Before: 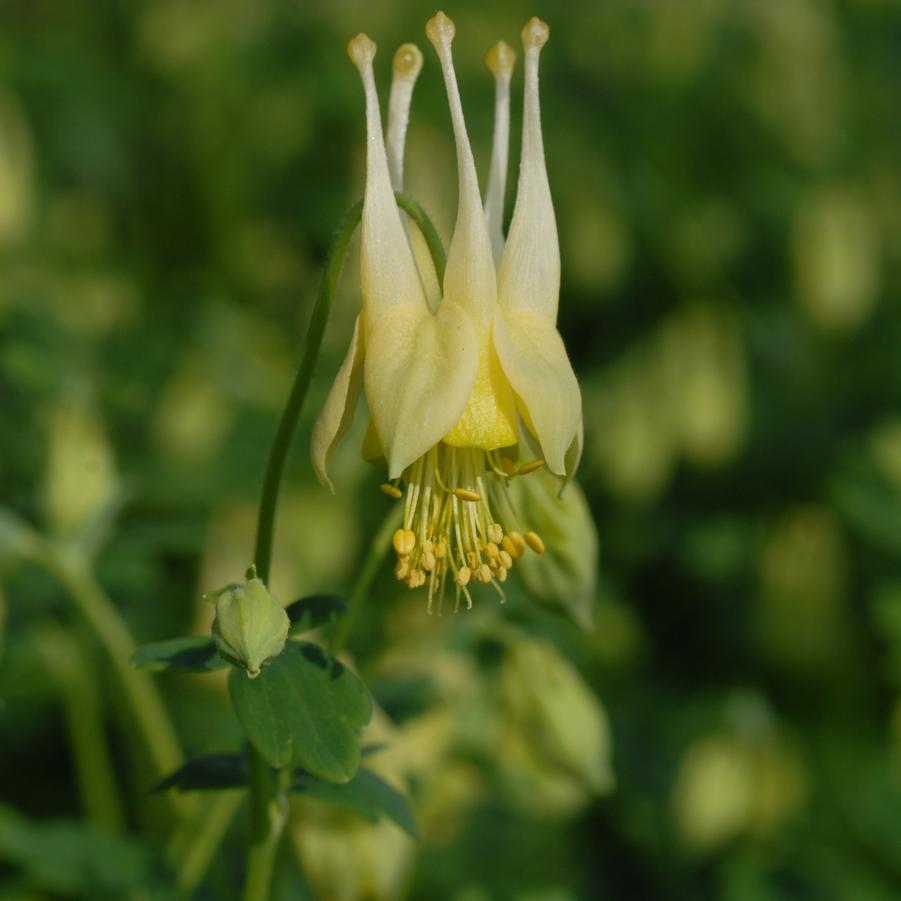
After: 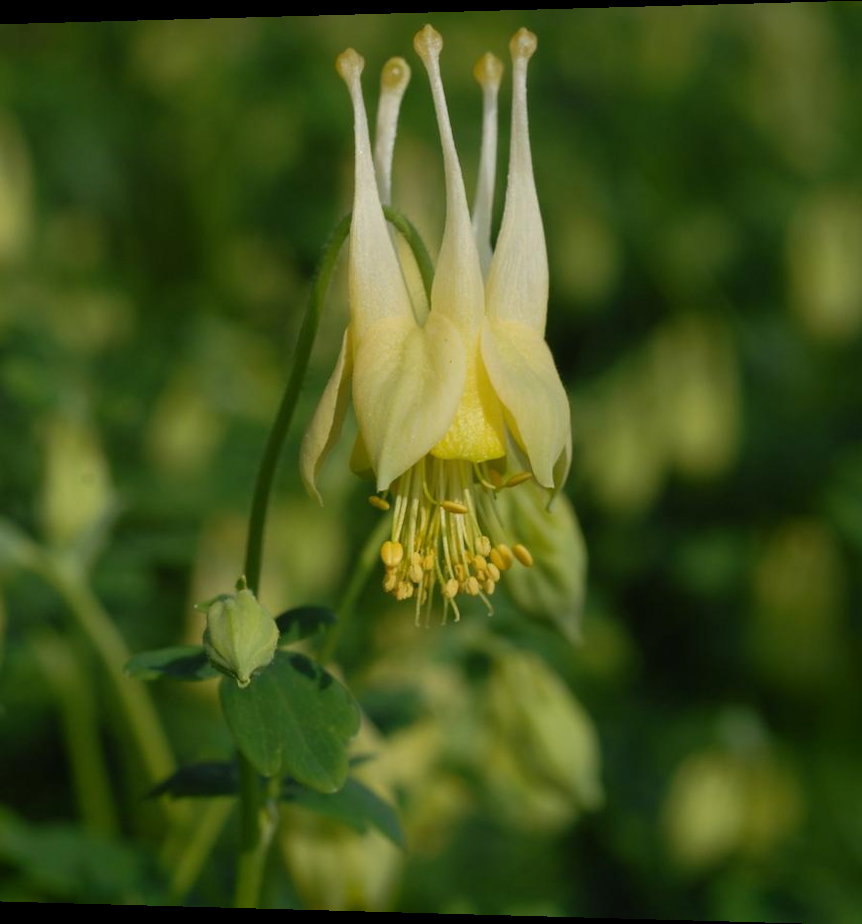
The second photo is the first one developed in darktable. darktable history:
crop: right 4.126%, bottom 0.031%
rotate and perspective: lens shift (horizontal) -0.055, automatic cropping off
shadows and highlights: shadows -24.28, highlights 49.77, soften with gaussian
